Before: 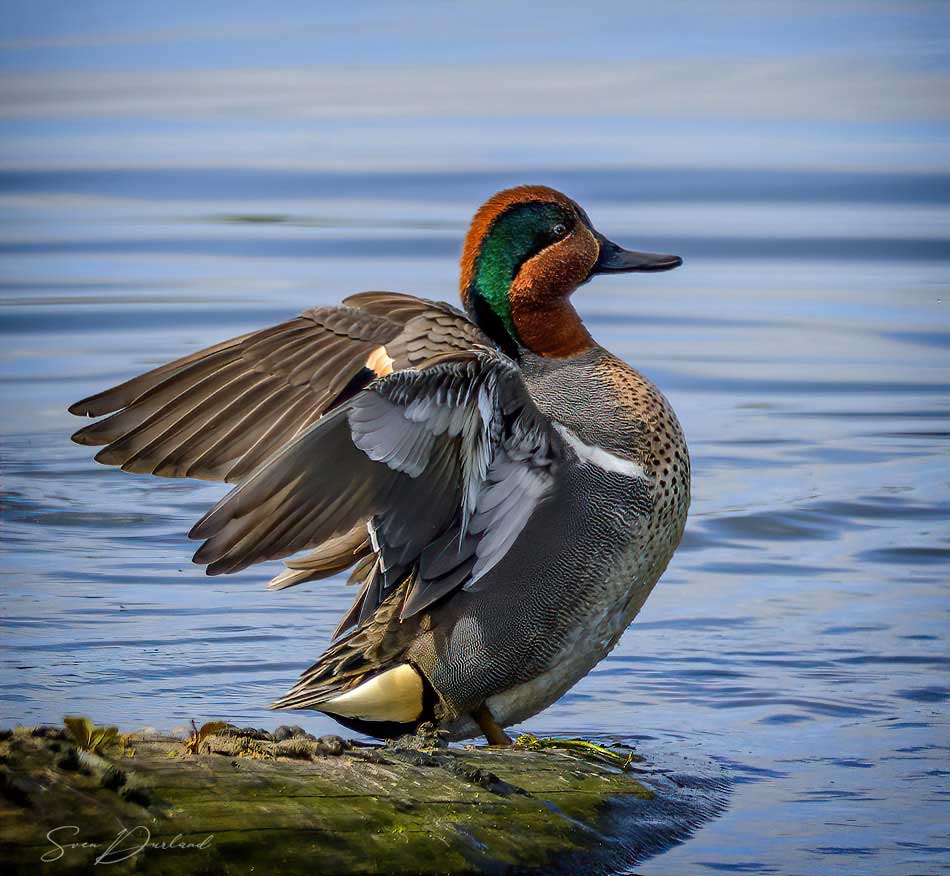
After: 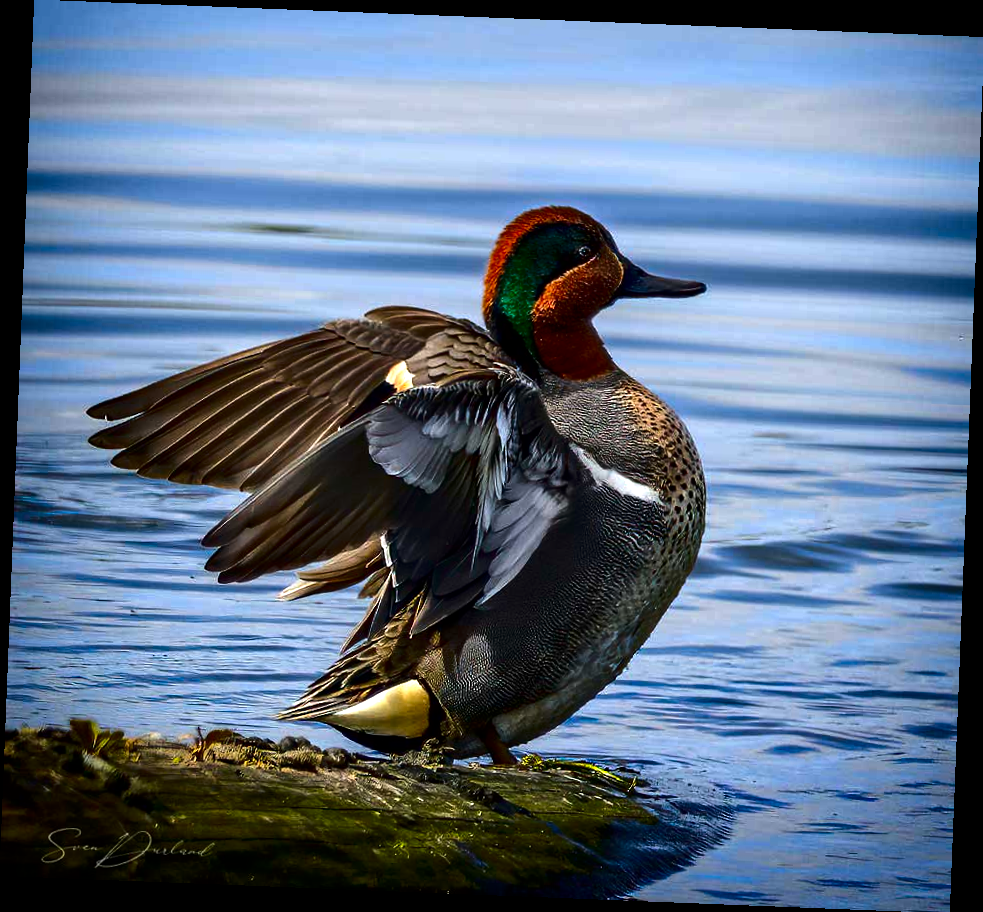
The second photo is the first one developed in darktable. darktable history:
tone equalizer: -8 EV -0.75 EV, -7 EV -0.7 EV, -6 EV -0.6 EV, -5 EV -0.4 EV, -3 EV 0.4 EV, -2 EV 0.6 EV, -1 EV 0.7 EV, +0 EV 0.75 EV, edges refinement/feathering 500, mask exposure compensation -1.57 EV, preserve details no
rotate and perspective: rotation 2.27°, automatic cropping off
contrast brightness saturation: brightness -0.25, saturation 0.2
